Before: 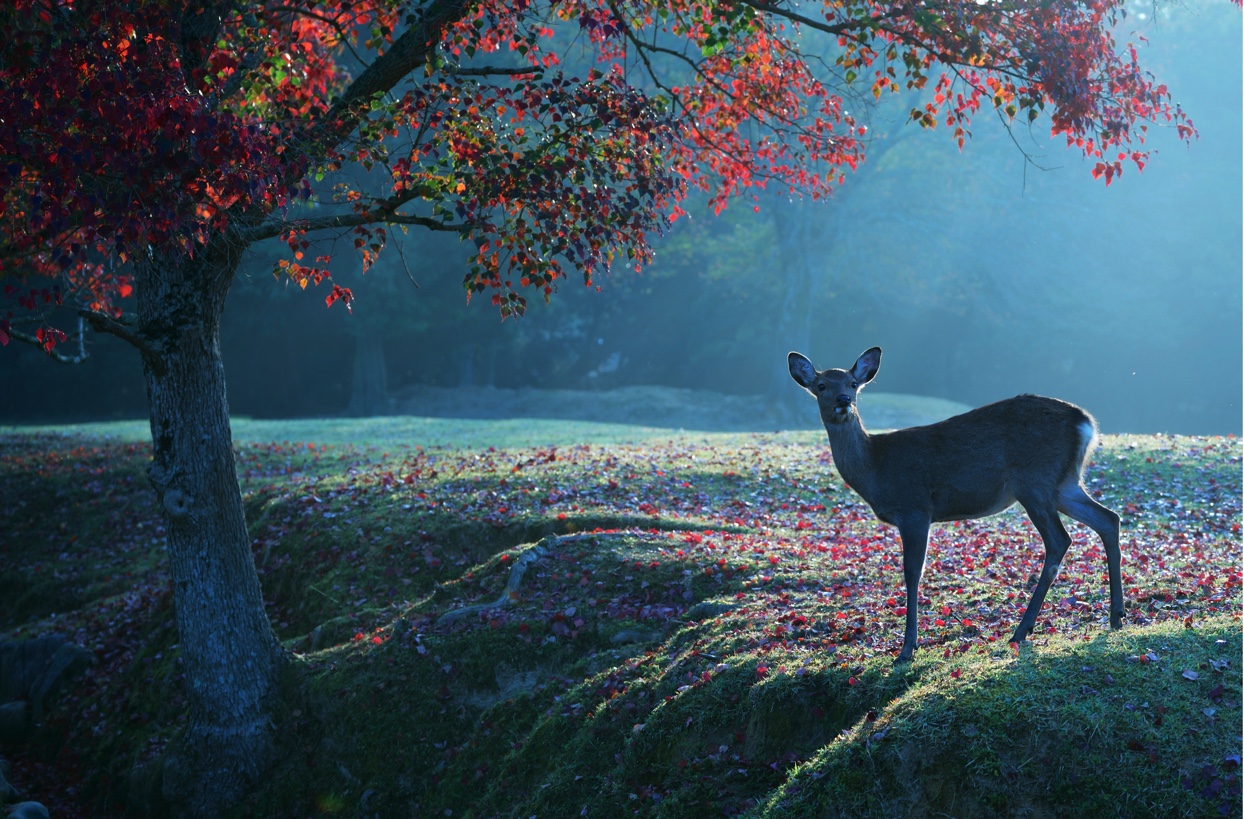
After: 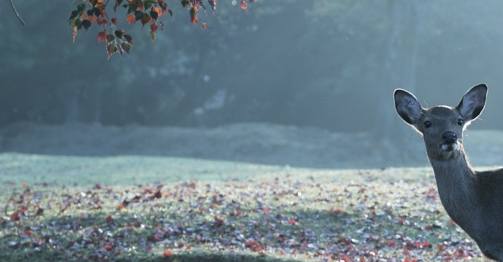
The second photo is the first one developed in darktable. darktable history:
color correction: saturation 0.57
base curve: preserve colors none
crop: left 31.751%, top 32.172%, right 27.8%, bottom 35.83%
